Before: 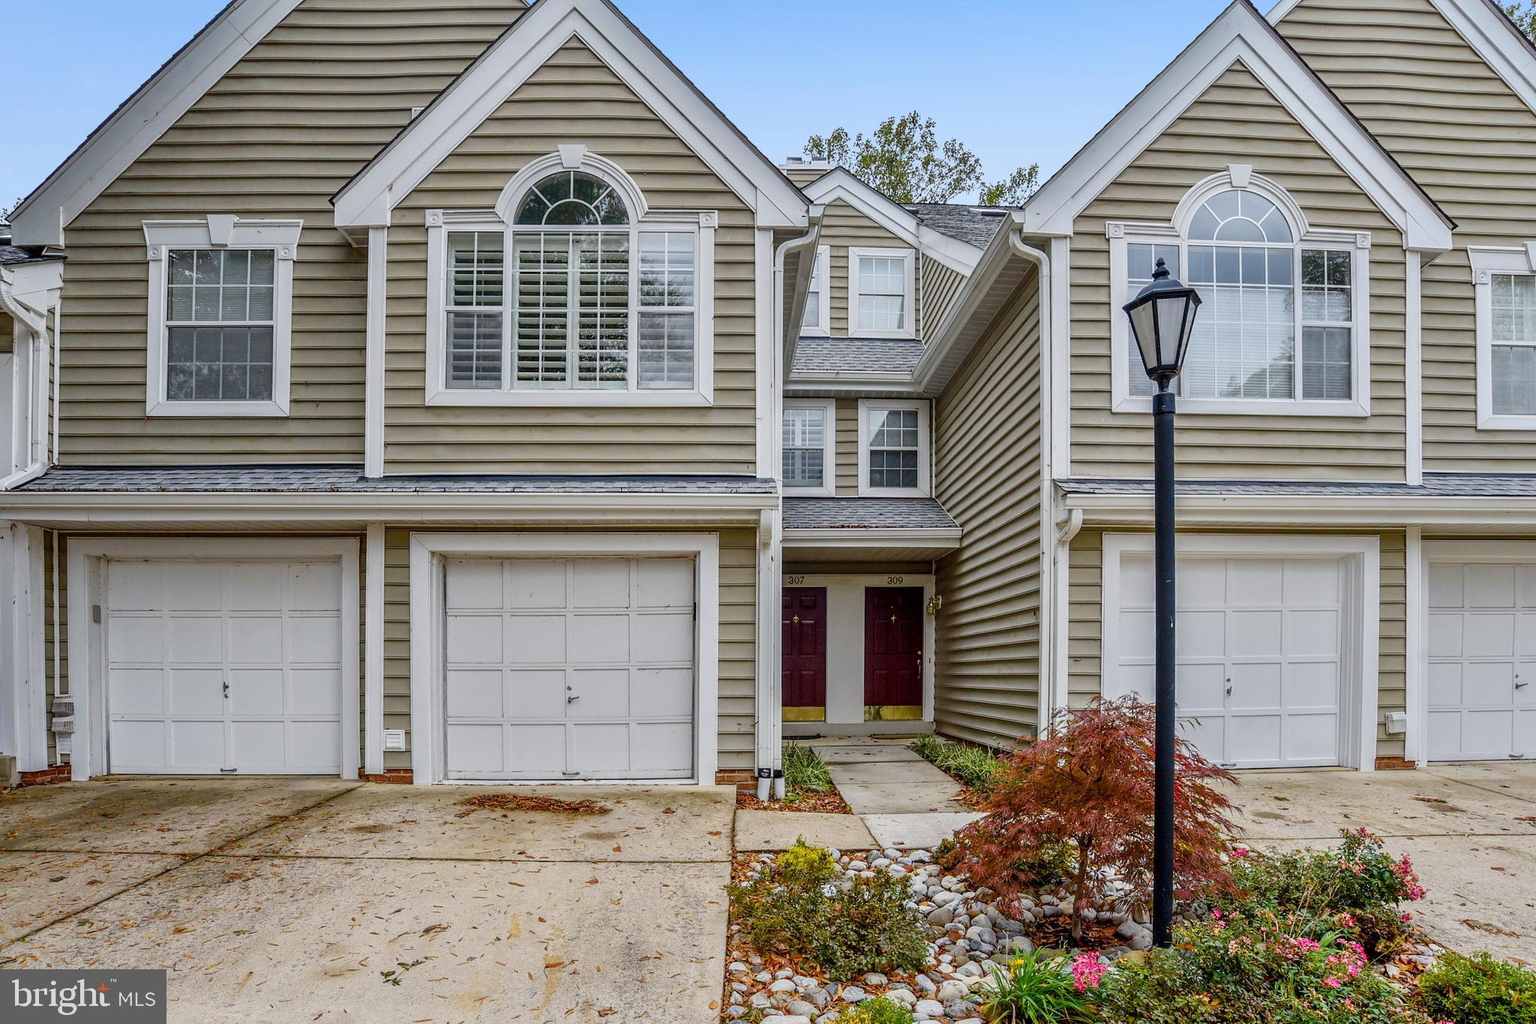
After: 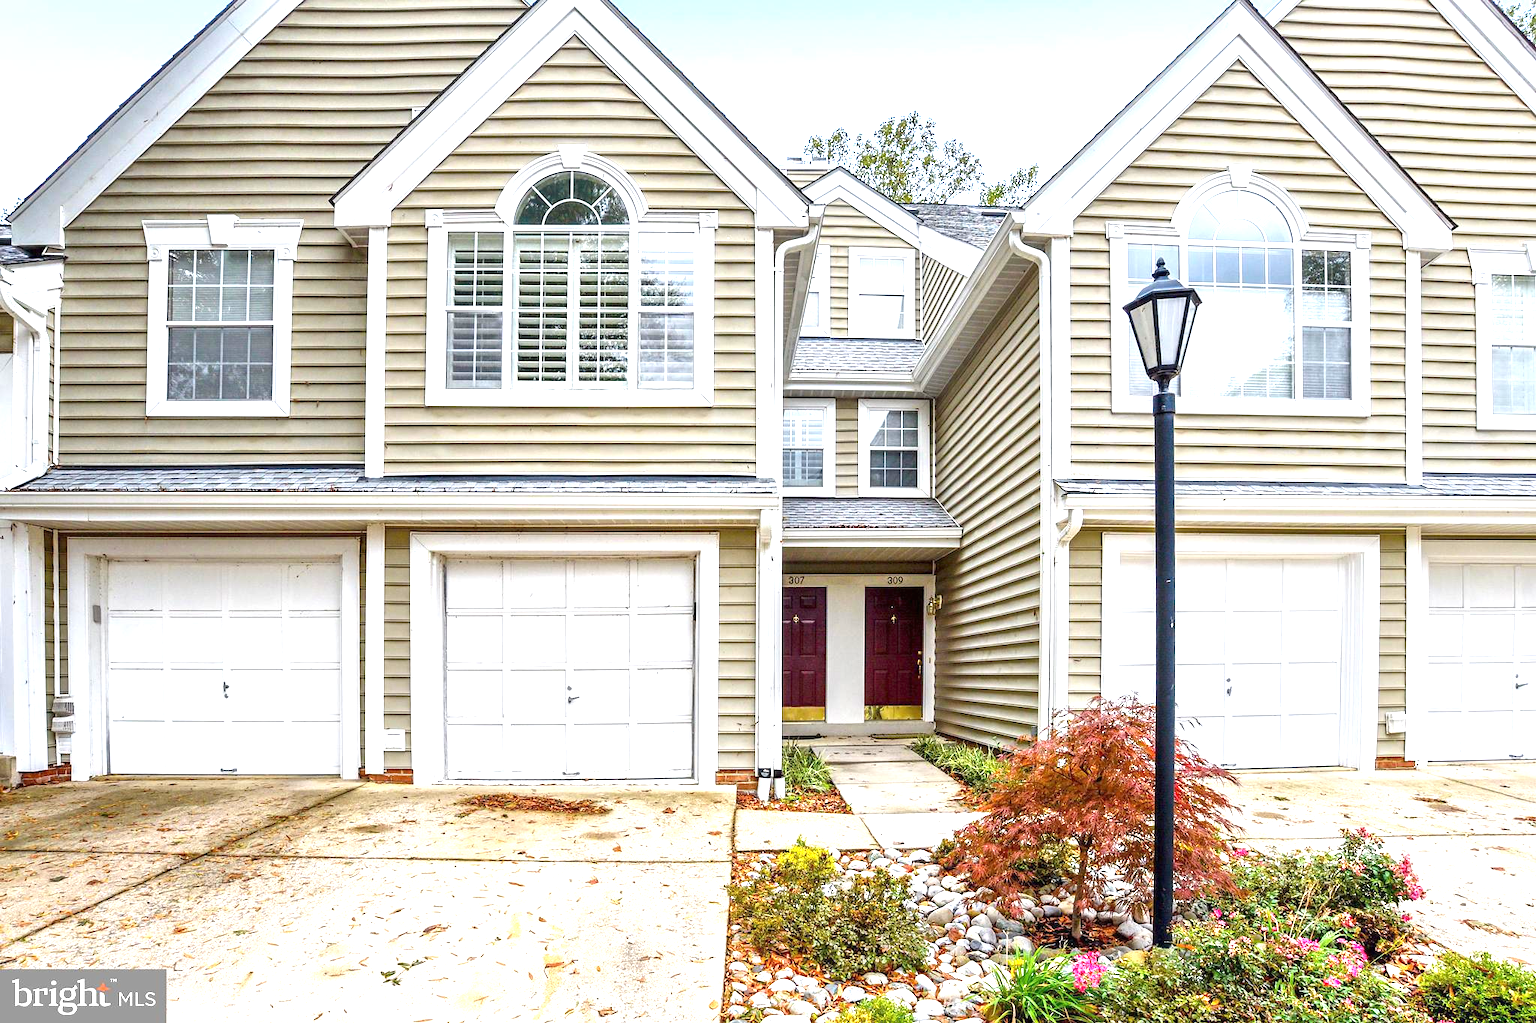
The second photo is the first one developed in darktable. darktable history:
exposure: black level correction 0, exposure 1.514 EV, compensate highlight preservation false
